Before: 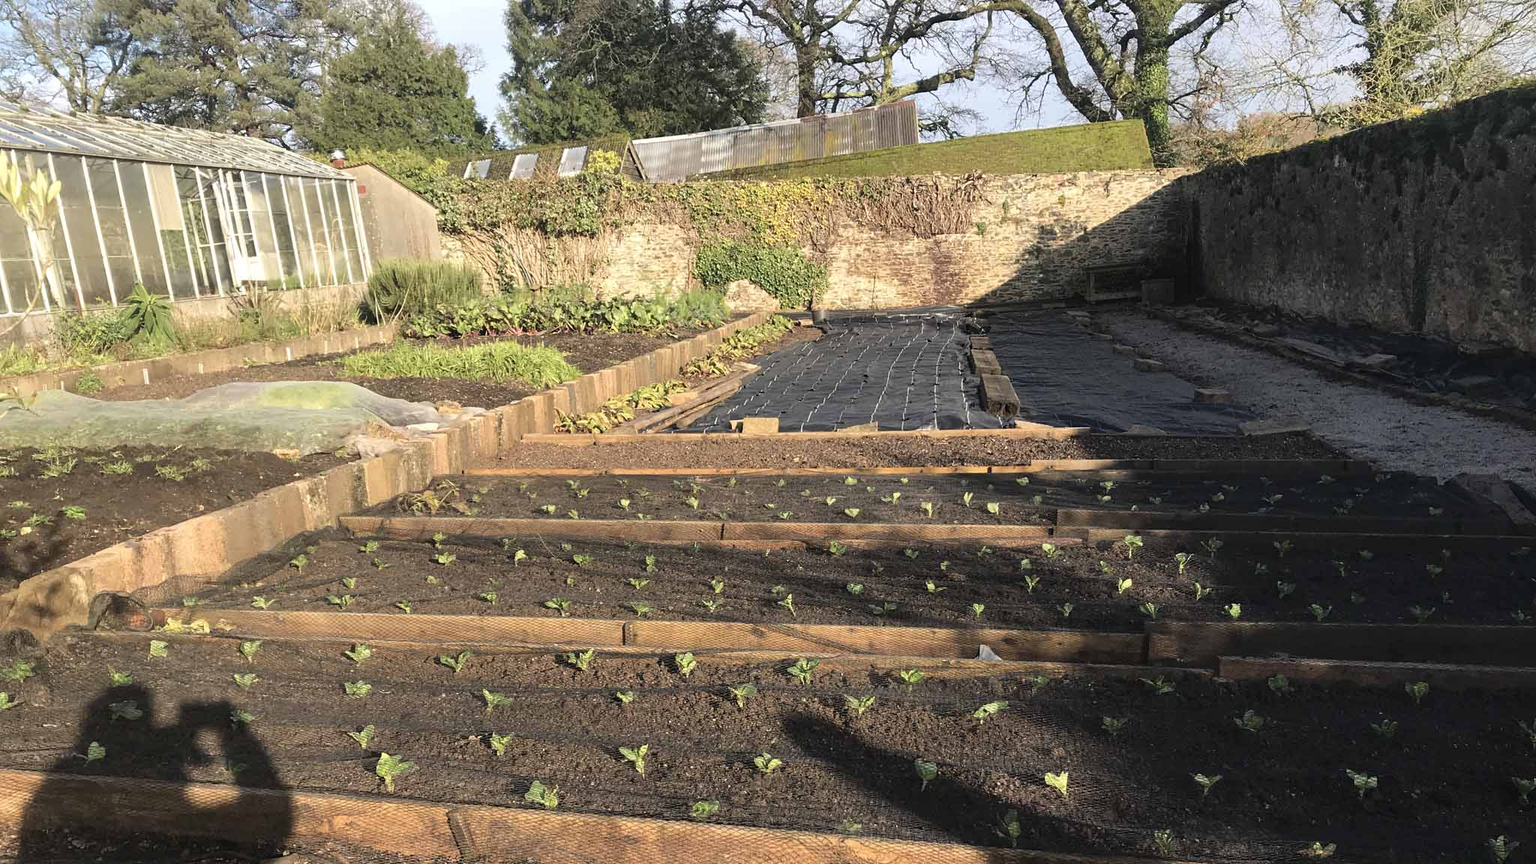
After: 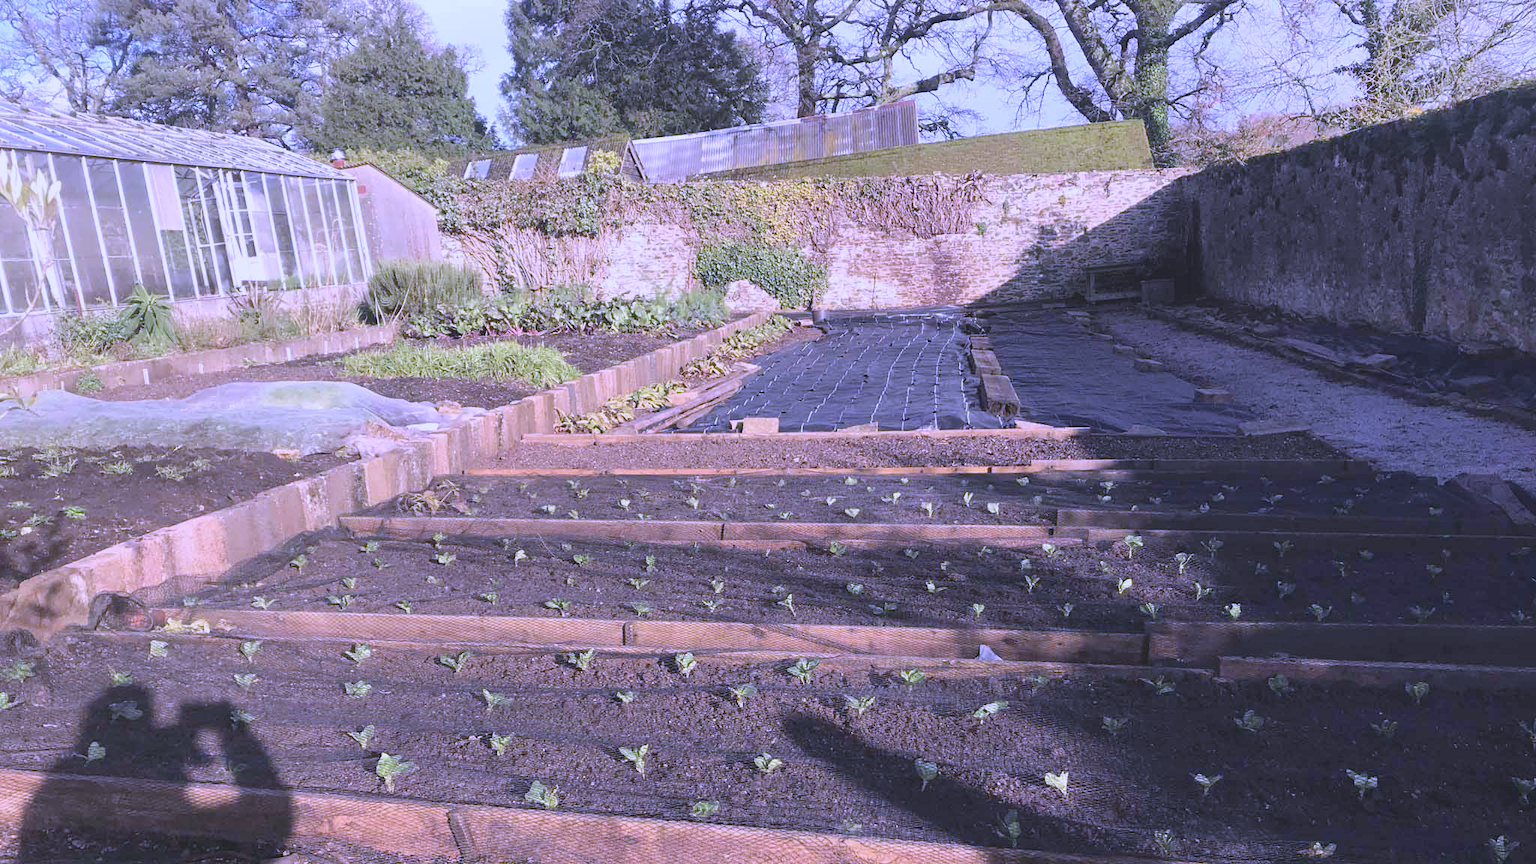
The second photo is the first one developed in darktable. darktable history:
contrast brightness saturation: contrast -0.15, brightness 0.05, saturation -0.12
white balance: red 0.98, blue 1.61
tone equalizer: on, module defaults
